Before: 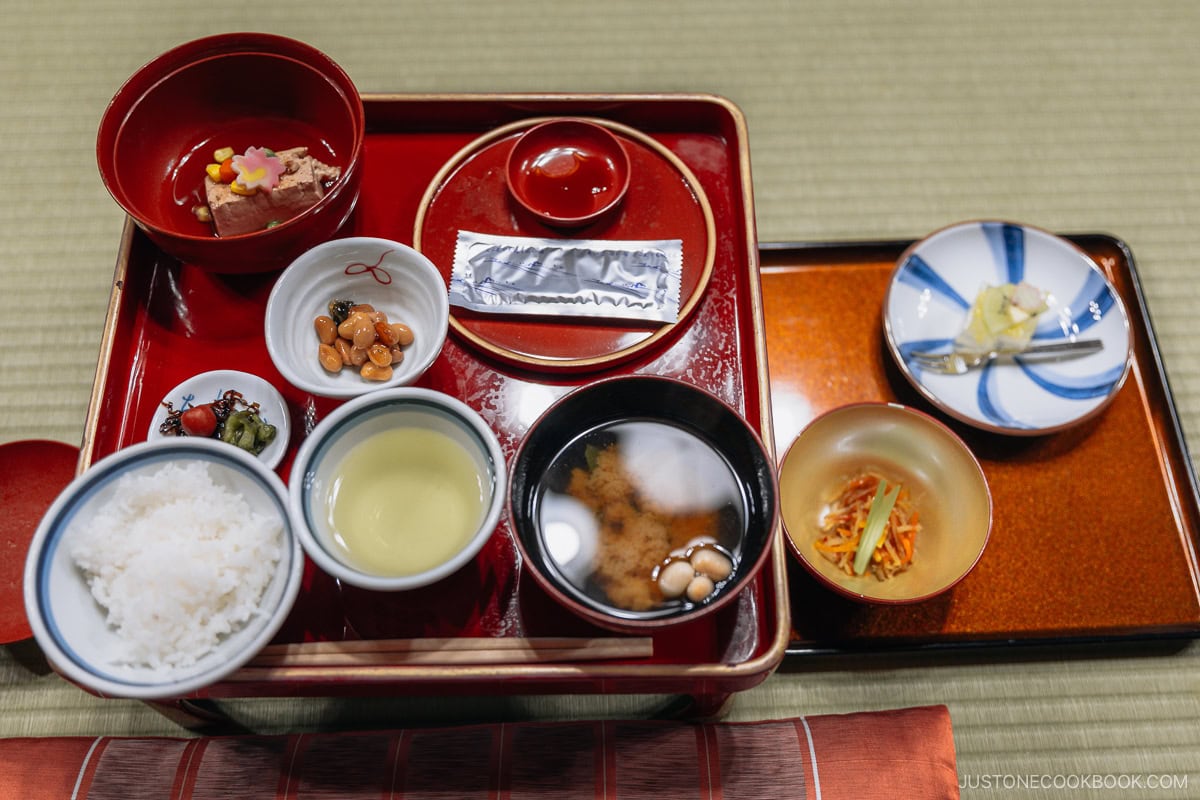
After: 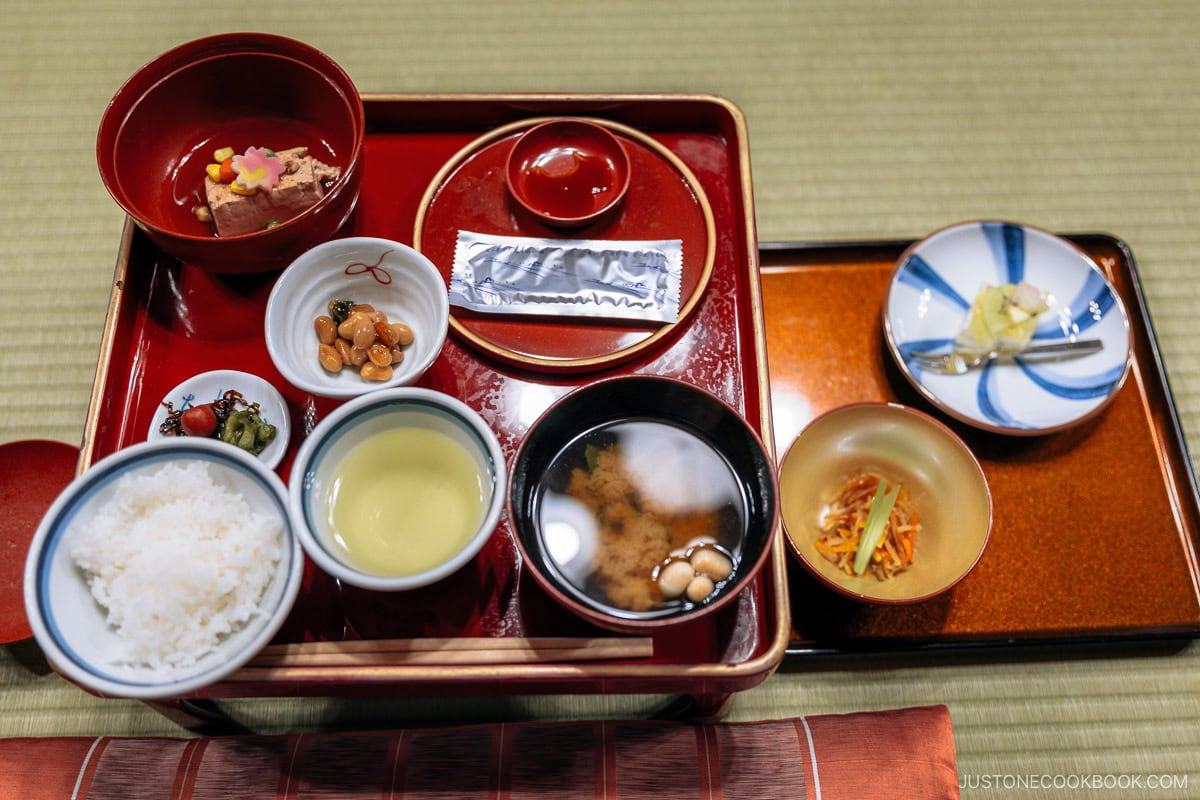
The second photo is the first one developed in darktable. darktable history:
shadows and highlights: soften with gaussian
levels: levels [0.016, 0.492, 0.969]
velvia: on, module defaults
